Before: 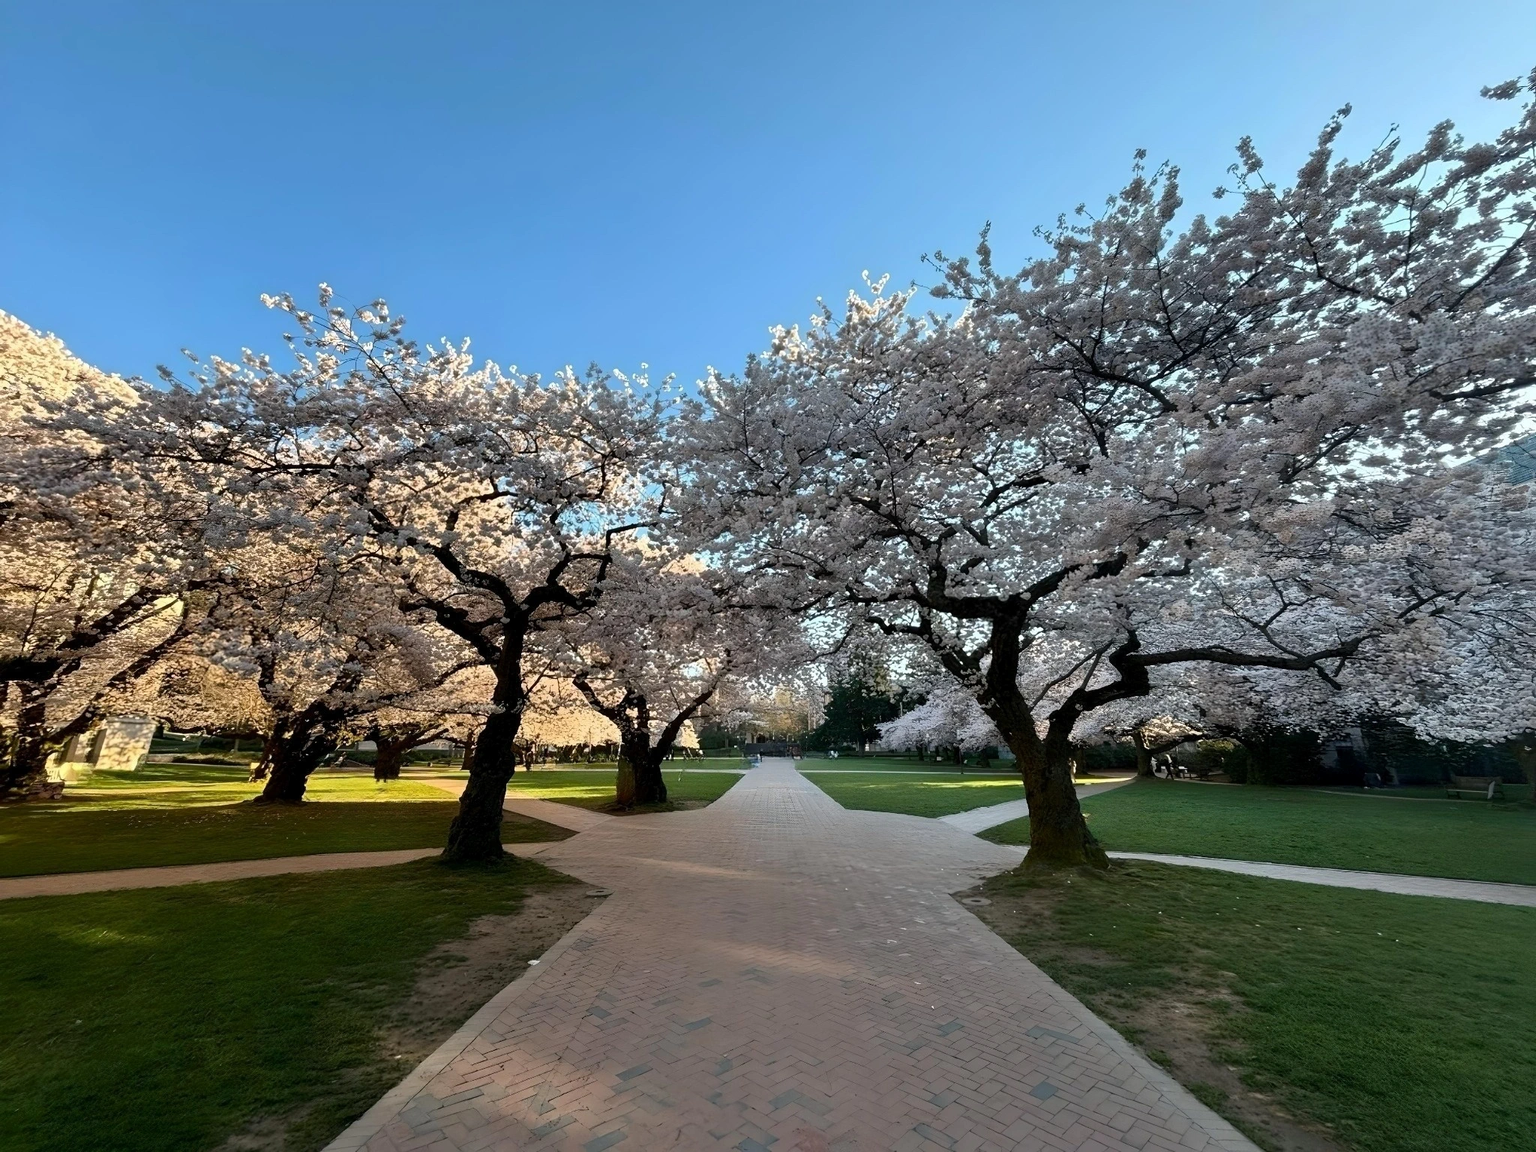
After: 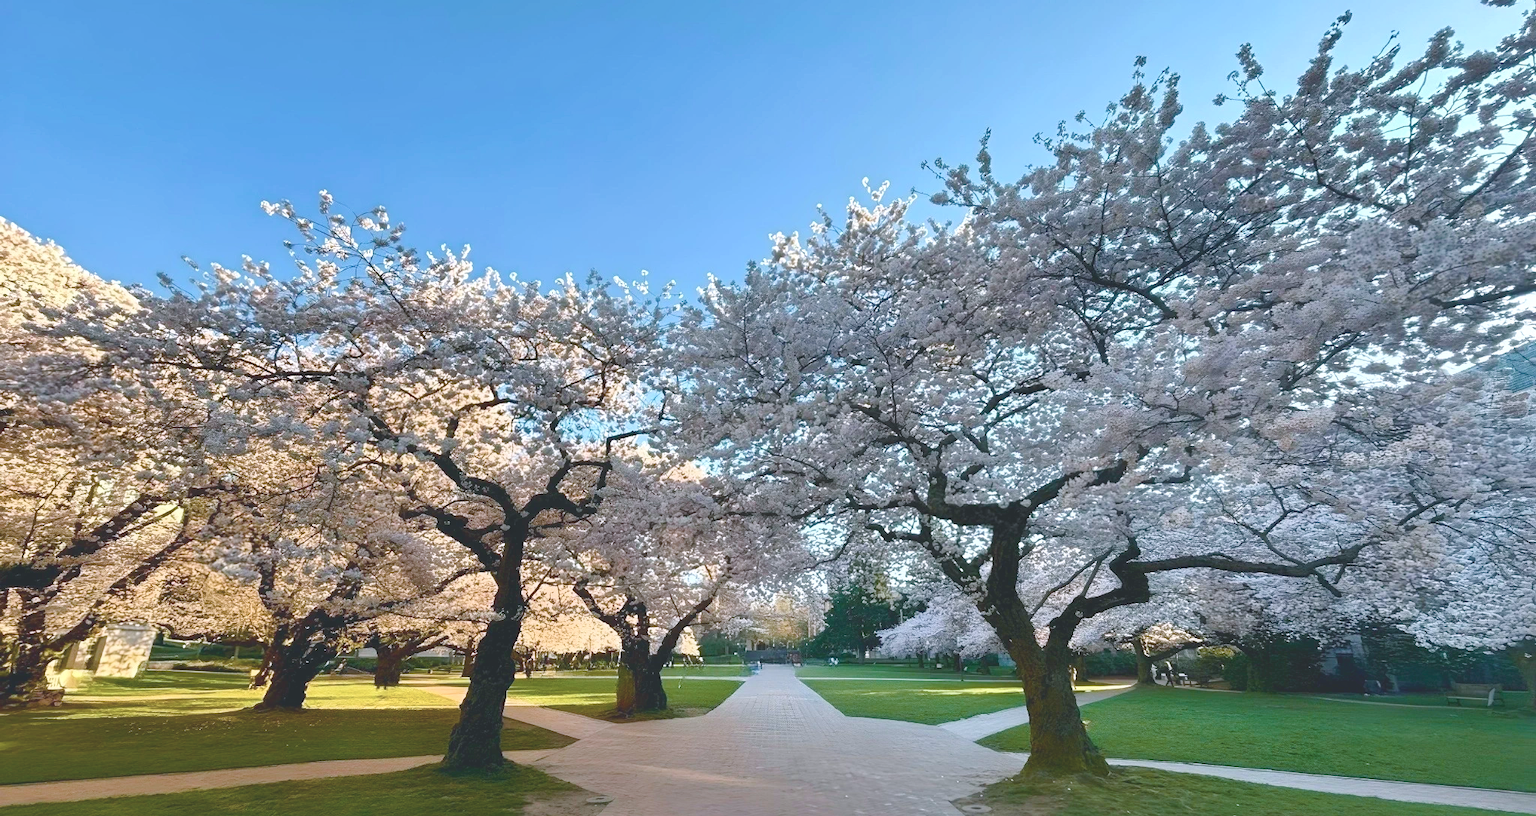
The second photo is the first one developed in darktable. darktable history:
crop and rotate: top 8.109%, bottom 21.03%
exposure: black level correction -0.002, exposure 1.114 EV, compensate highlight preservation false
velvia: on, module defaults
shadows and highlights: radius 136, soften with gaussian
contrast brightness saturation: contrast -0.244, saturation -0.434
color correction: highlights a* -0.094, highlights b* -5.93, shadows a* -0.141, shadows b* -0.084
contrast equalizer: octaves 7, y [[0.439, 0.44, 0.442, 0.457, 0.493, 0.498], [0.5 ×6], [0.5 ×6], [0 ×6], [0 ×6]], mix 0.284
color balance rgb: power › chroma 0.491%, power › hue 215.18°, linear chroma grading › global chroma 9.941%, perceptual saturation grading › global saturation 40.099%, perceptual saturation grading › highlights -25.756%, perceptual saturation grading › mid-tones 34.985%, perceptual saturation grading › shadows 34.999%, contrast -9.868%
